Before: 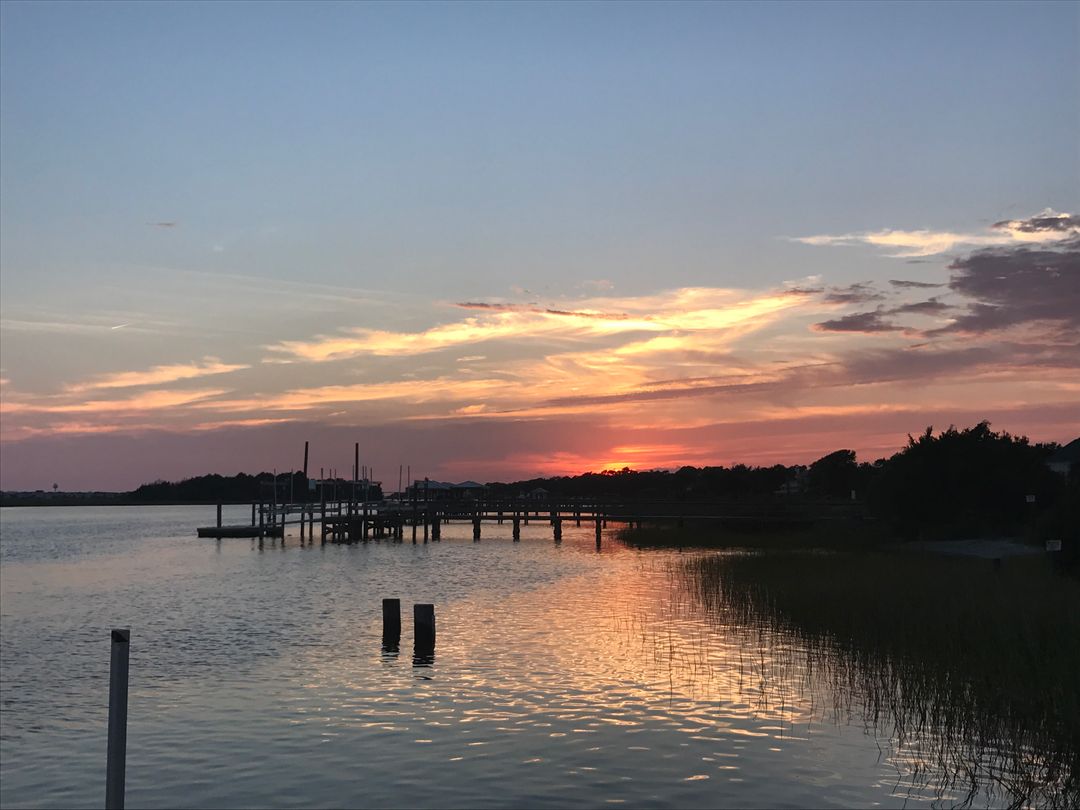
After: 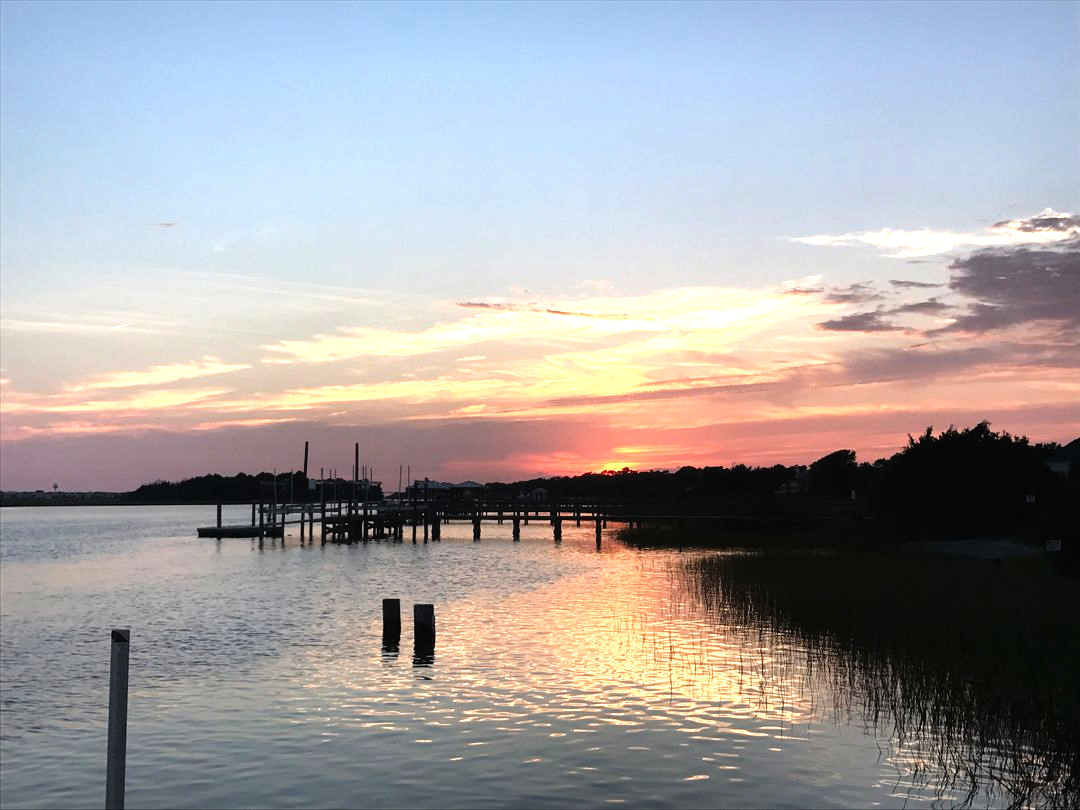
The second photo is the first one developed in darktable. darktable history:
tone equalizer: -8 EV -1.06 EV, -7 EV -0.988 EV, -6 EV -0.899 EV, -5 EV -0.574 EV, -3 EV 0.557 EV, -2 EV 0.839 EV, -1 EV 1 EV, +0 EV 1.05 EV
